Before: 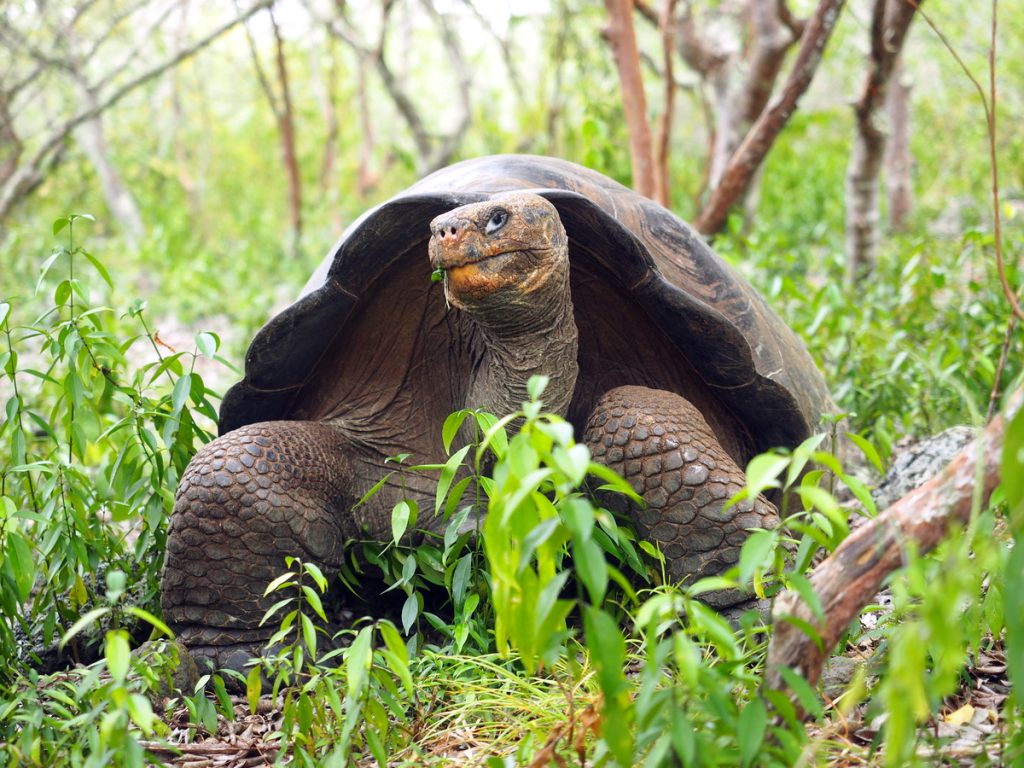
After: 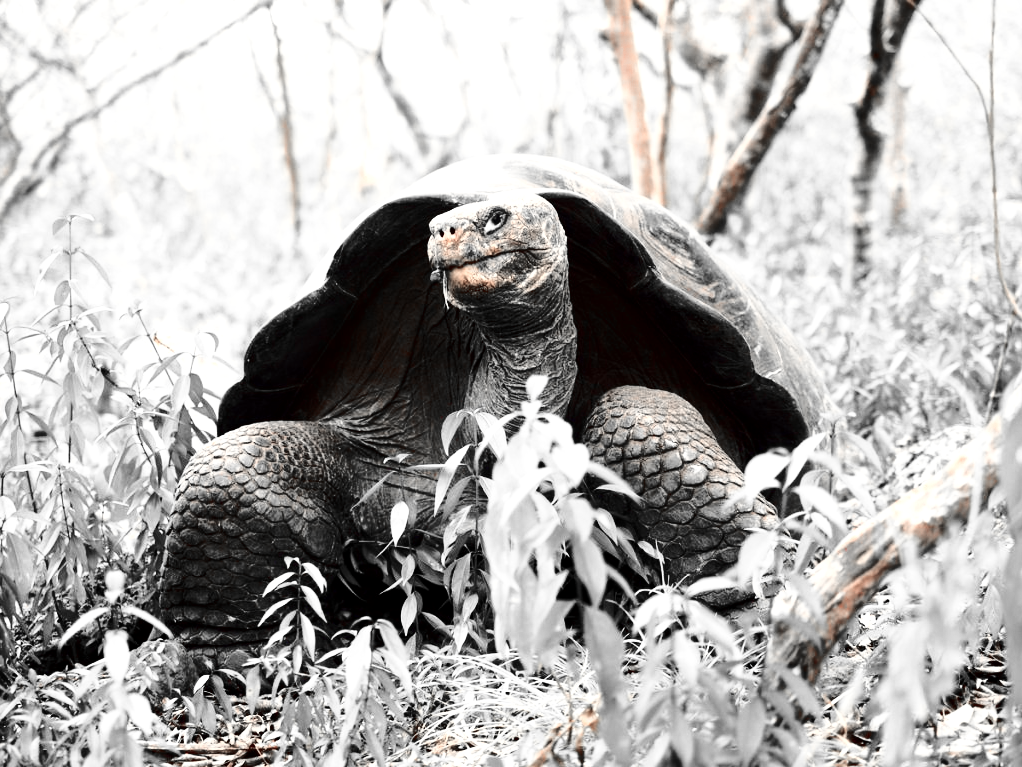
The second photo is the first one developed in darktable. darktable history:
crop and rotate: left 0.126%
base curve: curves: ch0 [(0, 0) (0.032, 0.037) (0.105, 0.228) (0.435, 0.76) (0.856, 0.983) (1, 1)]
color zones: curves: ch0 [(0, 0.278) (0.143, 0.5) (0.286, 0.5) (0.429, 0.5) (0.571, 0.5) (0.714, 0.5) (0.857, 0.5) (1, 0.5)]; ch1 [(0, 1) (0.143, 0.165) (0.286, 0) (0.429, 0) (0.571, 0) (0.714, 0) (0.857, 0.5) (1, 0.5)]; ch2 [(0, 0.508) (0.143, 0.5) (0.286, 0.5) (0.429, 0.5) (0.571, 0.5) (0.714, 0.5) (0.857, 0.5) (1, 0.5)]
color balance: mode lift, gamma, gain (sRGB), lift [1.014, 0.966, 0.918, 0.87], gamma [0.86, 0.734, 0.918, 0.976], gain [1.063, 1.13, 1.063, 0.86]
